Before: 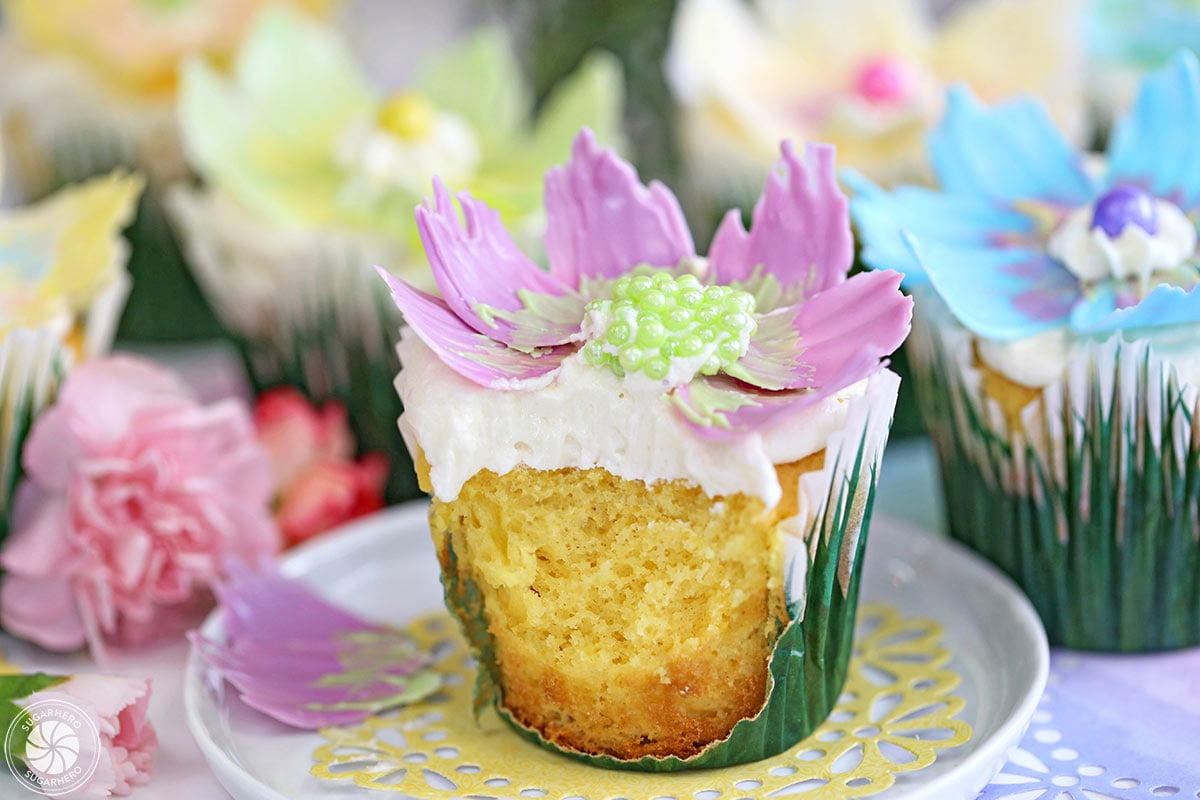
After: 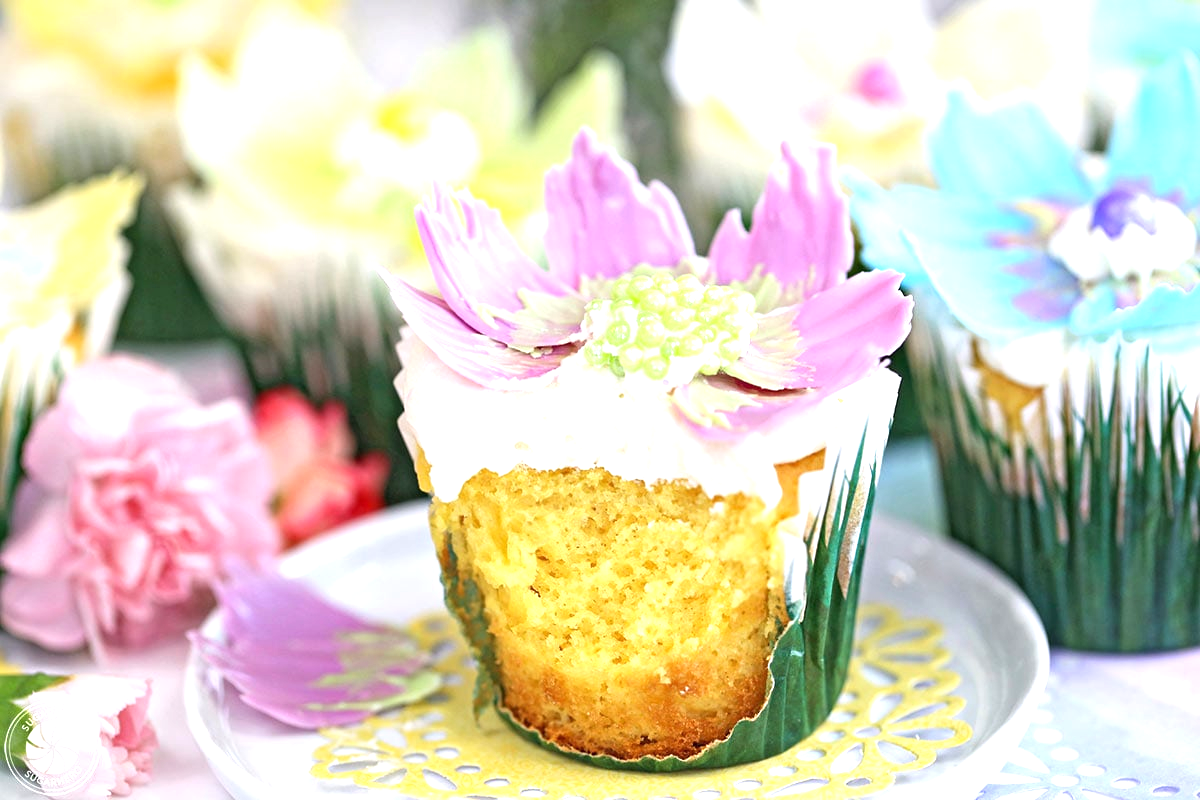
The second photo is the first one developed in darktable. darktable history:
tone equalizer: -8 EV -0.762 EV, -7 EV -0.688 EV, -6 EV -0.597 EV, -5 EV -0.419 EV, -3 EV 0.394 EV, -2 EV 0.6 EV, -1 EV 0.687 EV, +0 EV 0.774 EV, smoothing diameter 24.79%, edges refinement/feathering 8.97, preserve details guided filter
